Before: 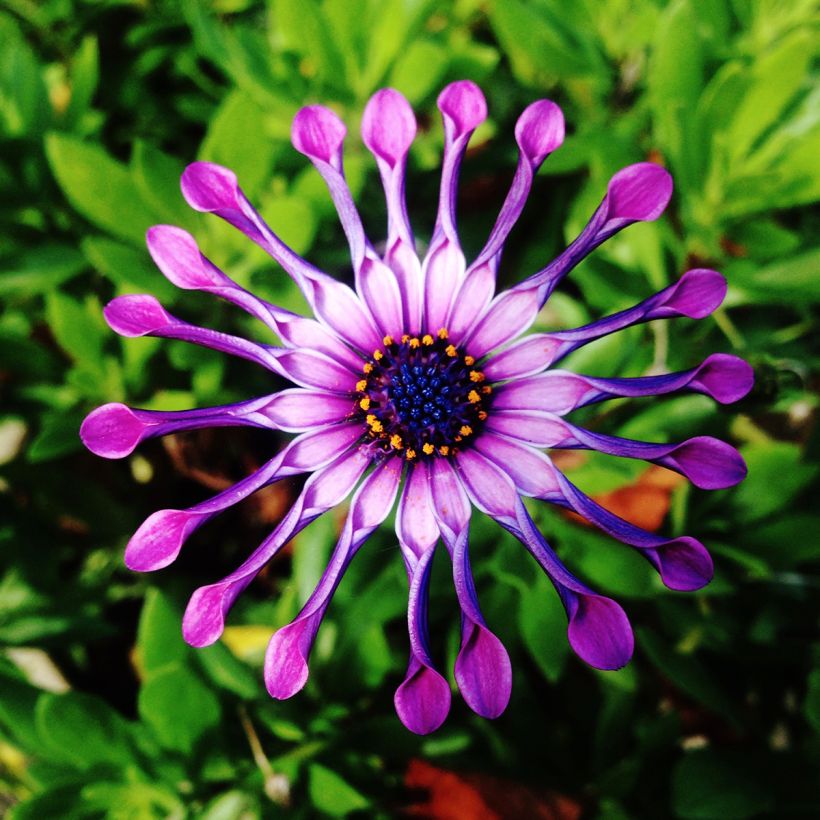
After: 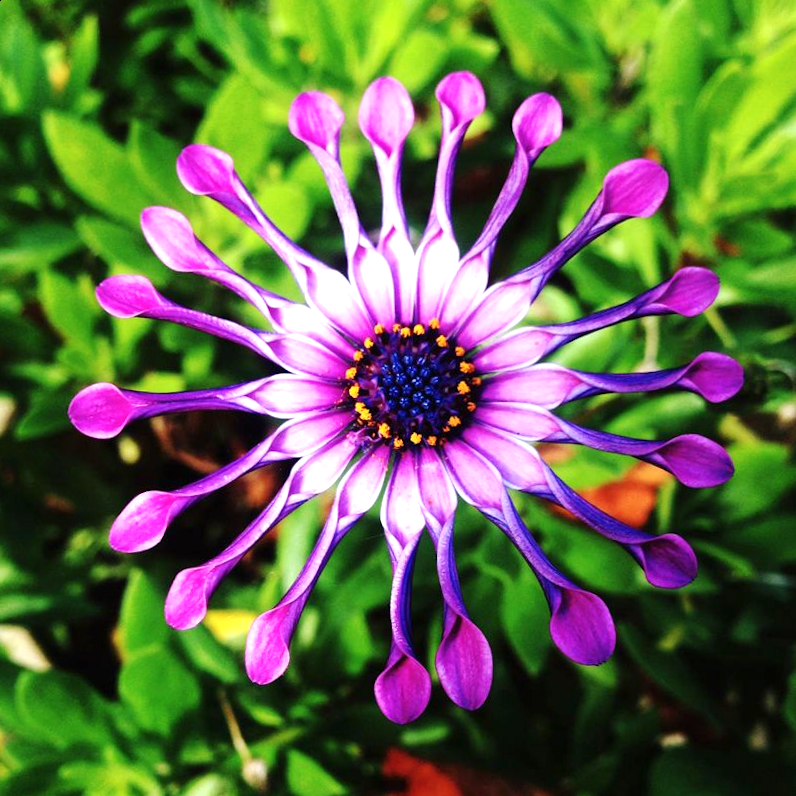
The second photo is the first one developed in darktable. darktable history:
exposure: black level correction 0, exposure 0.689 EV, compensate exposure bias true, compensate highlight preservation false
crop and rotate: angle -1.75°
